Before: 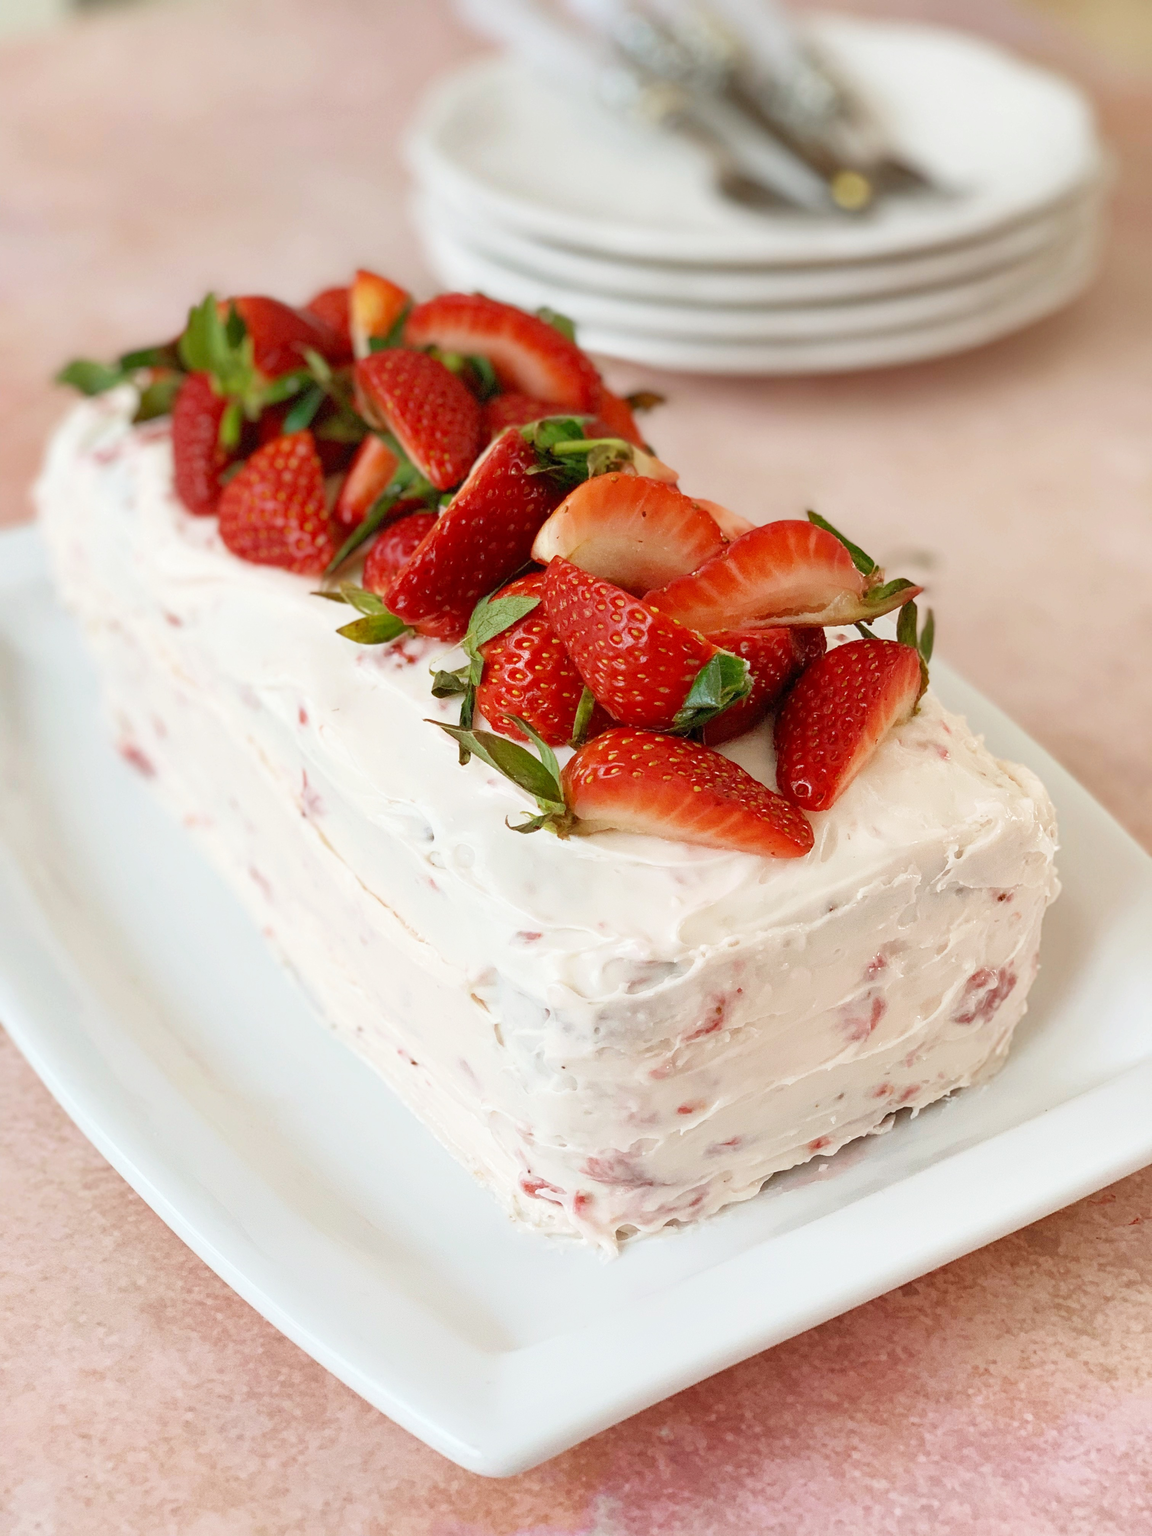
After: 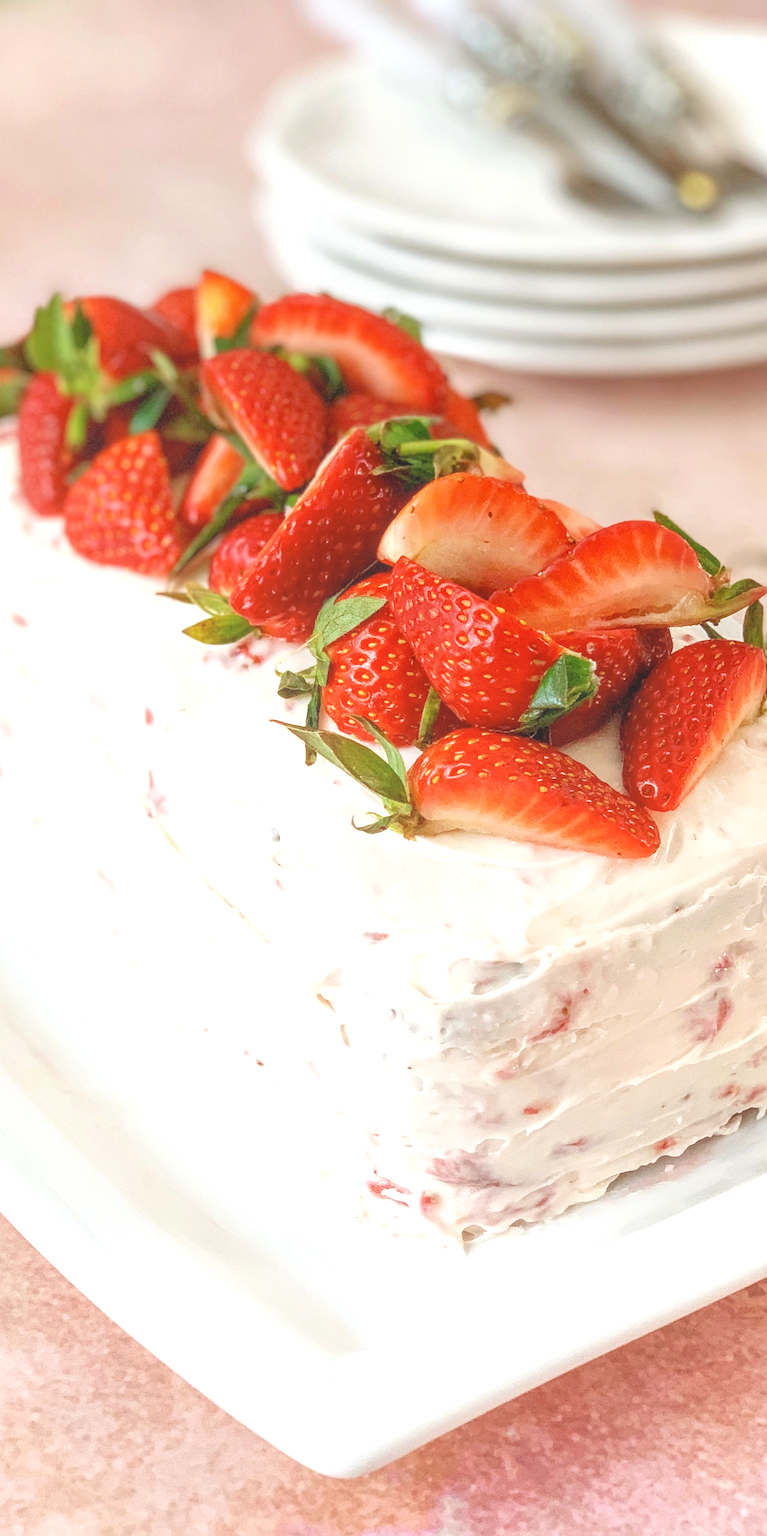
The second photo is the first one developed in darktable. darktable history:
exposure: exposure 0.408 EV, compensate exposure bias true, compensate highlight preservation false
crop and rotate: left 13.425%, right 19.908%
local contrast: highlights 72%, shadows 22%, midtone range 0.193
